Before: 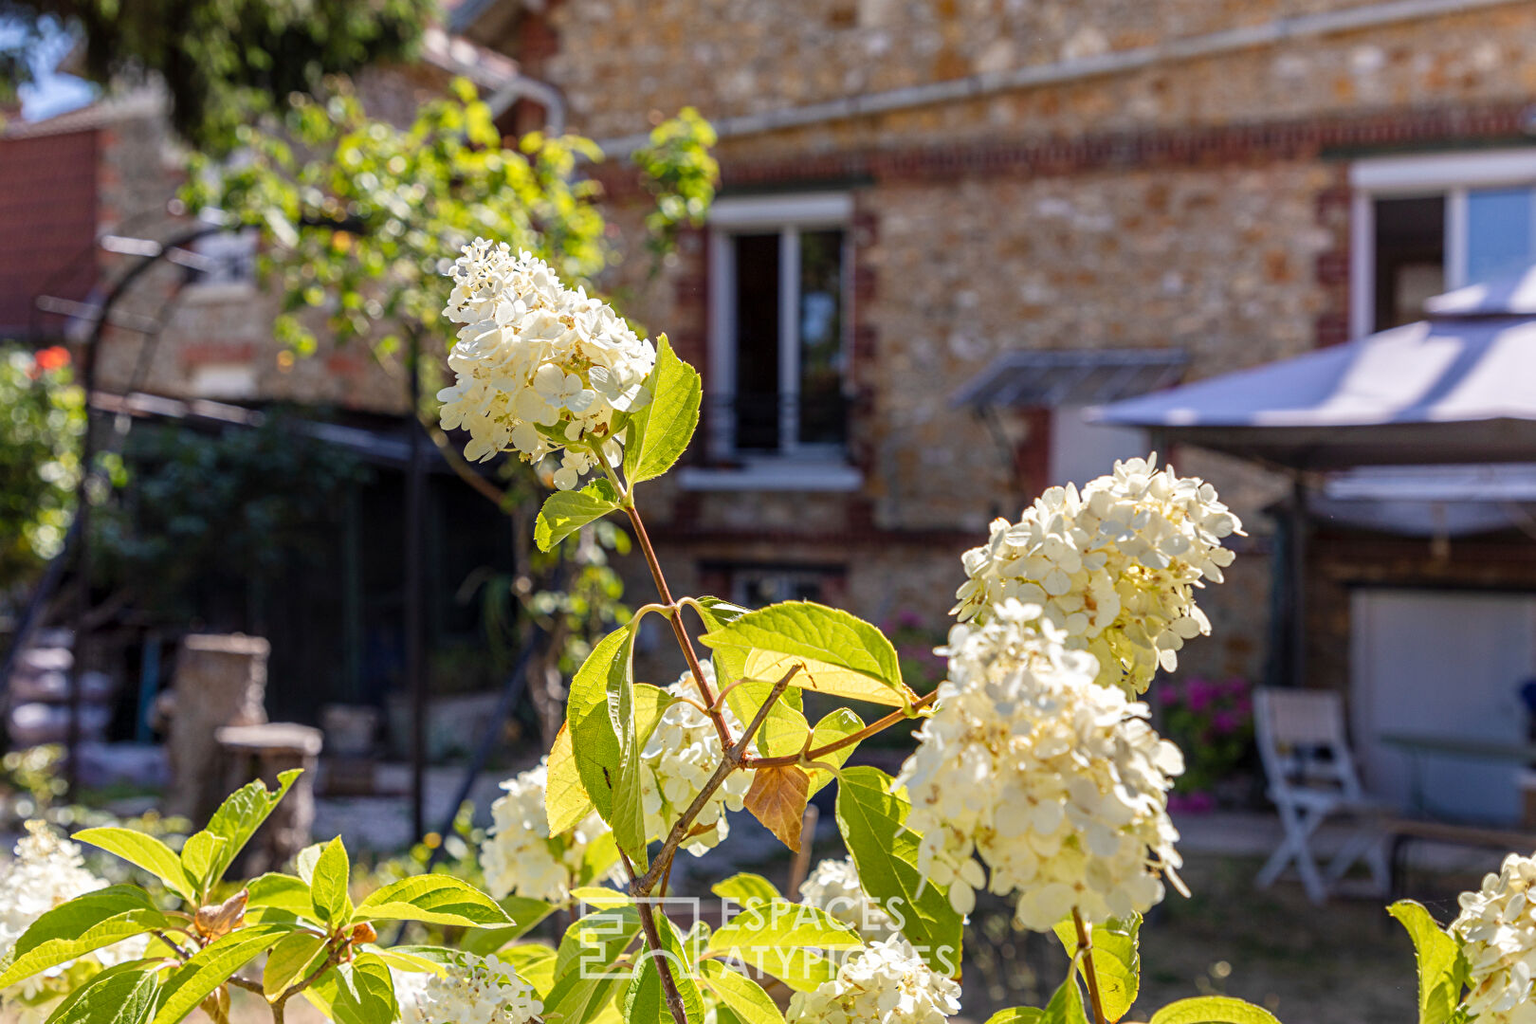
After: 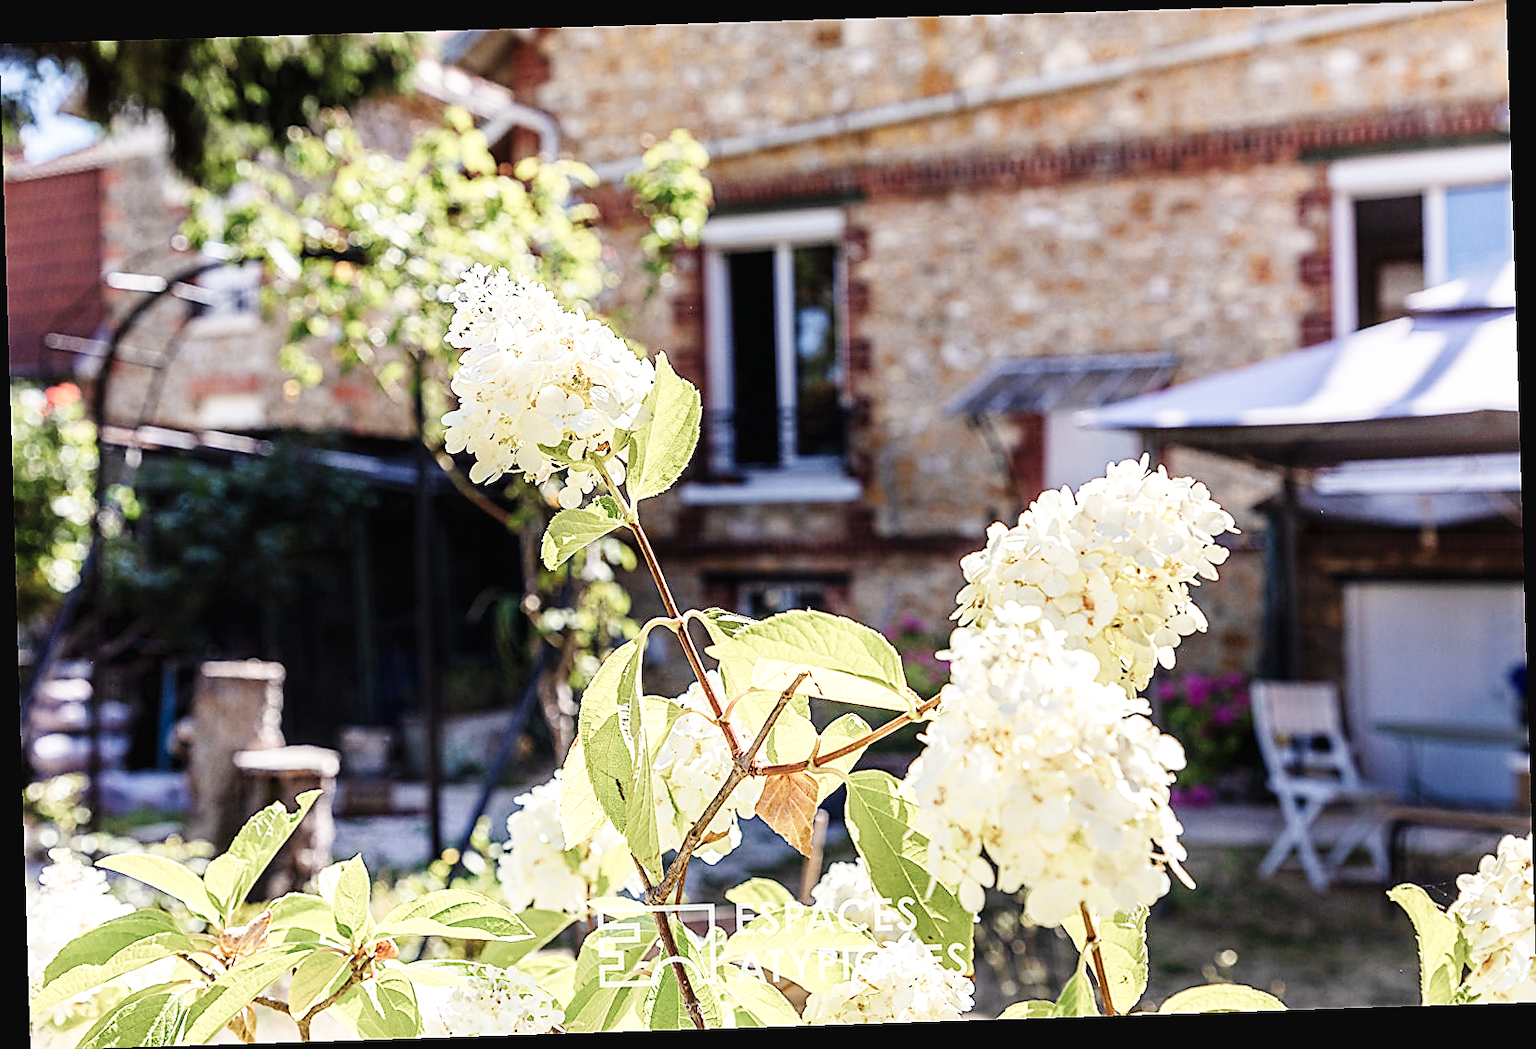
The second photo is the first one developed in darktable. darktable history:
sharpen: radius 1.4, amount 1.25, threshold 0.7
base curve: curves: ch0 [(0, 0.003) (0.001, 0.002) (0.006, 0.004) (0.02, 0.022) (0.048, 0.086) (0.094, 0.234) (0.162, 0.431) (0.258, 0.629) (0.385, 0.8) (0.548, 0.918) (0.751, 0.988) (1, 1)], preserve colors none
rotate and perspective: rotation -1.77°, lens shift (horizontal) 0.004, automatic cropping off
color balance: input saturation 100.43%, contrast fulcrum 14.22%, output saturation 70.41%
